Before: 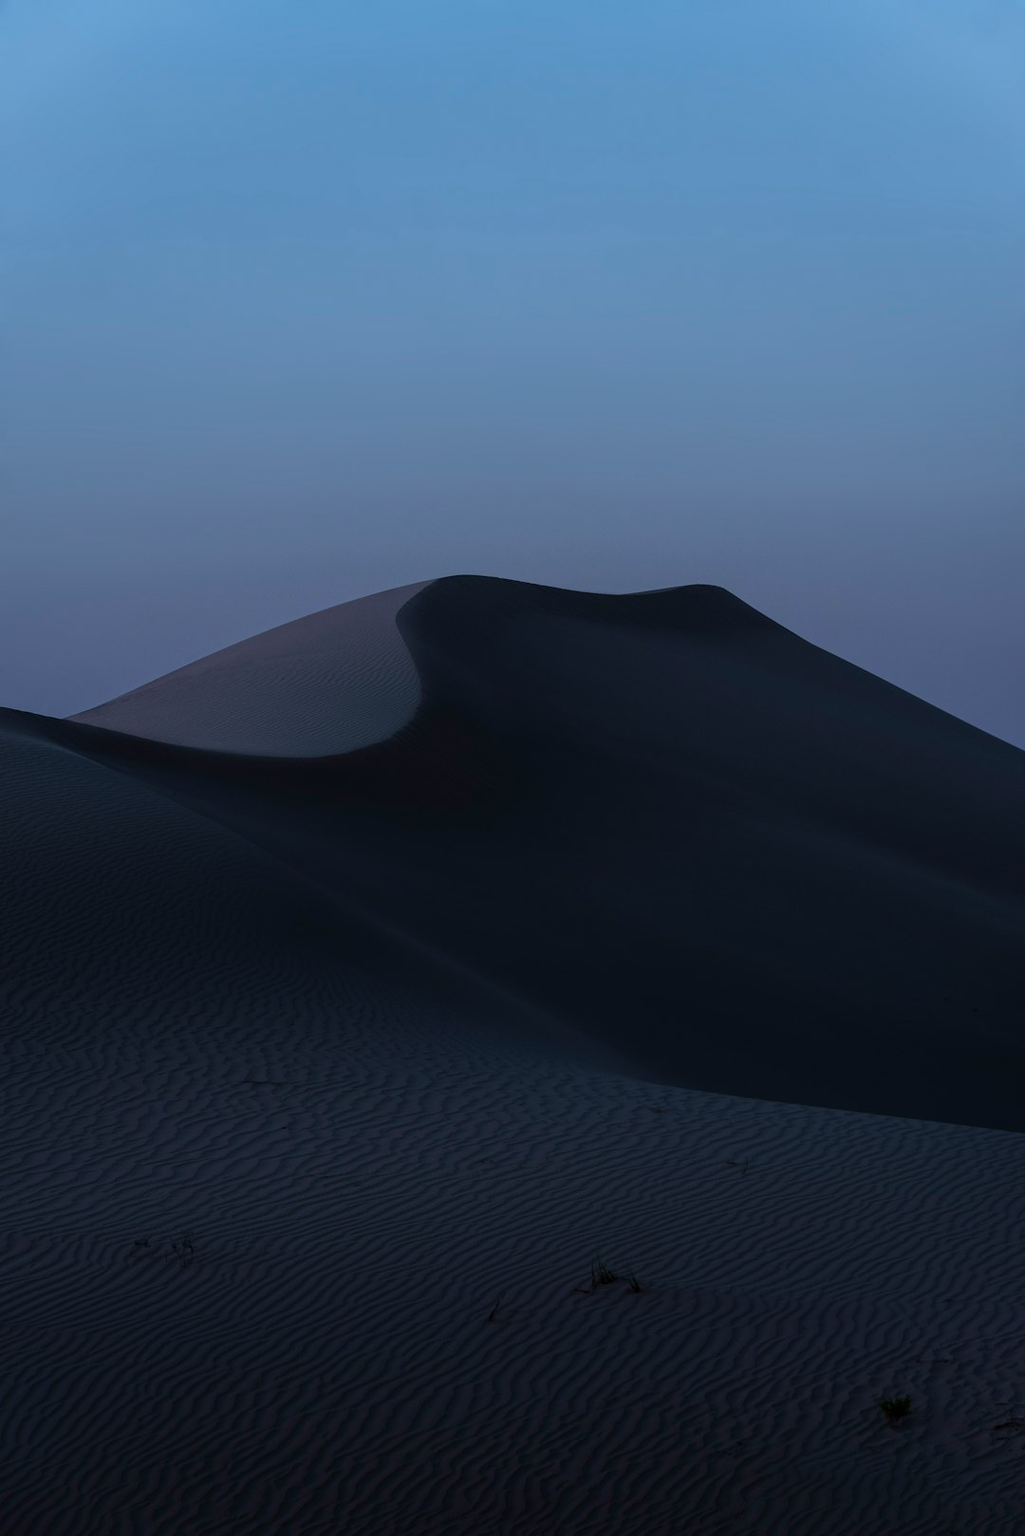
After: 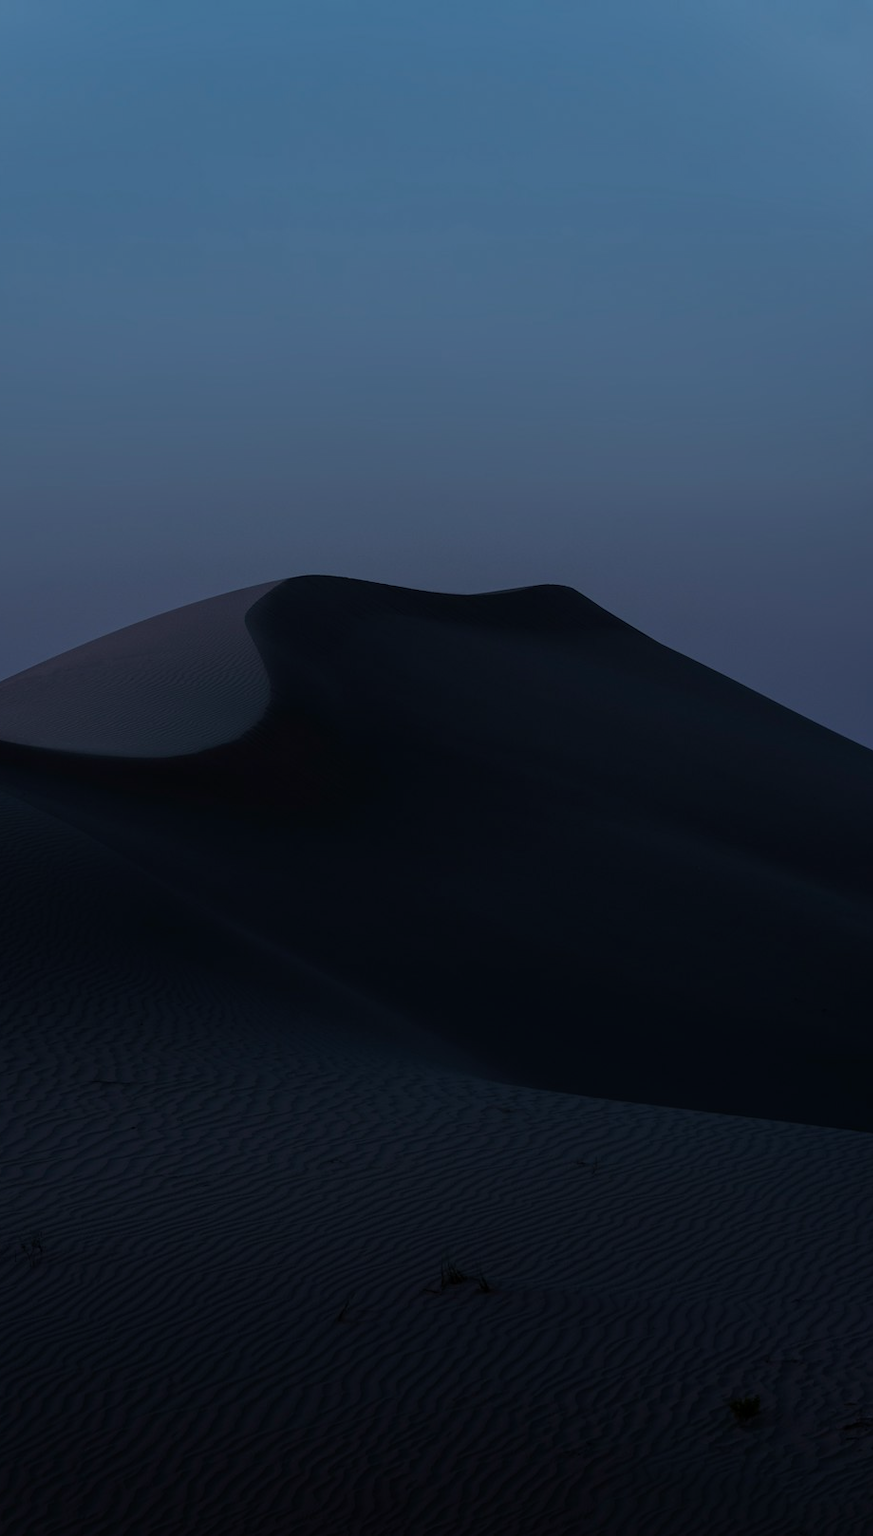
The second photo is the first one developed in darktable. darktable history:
exposure: exposure -0.925 EV, compensate highlight preservation false
crop and rotate: left 14.776%
